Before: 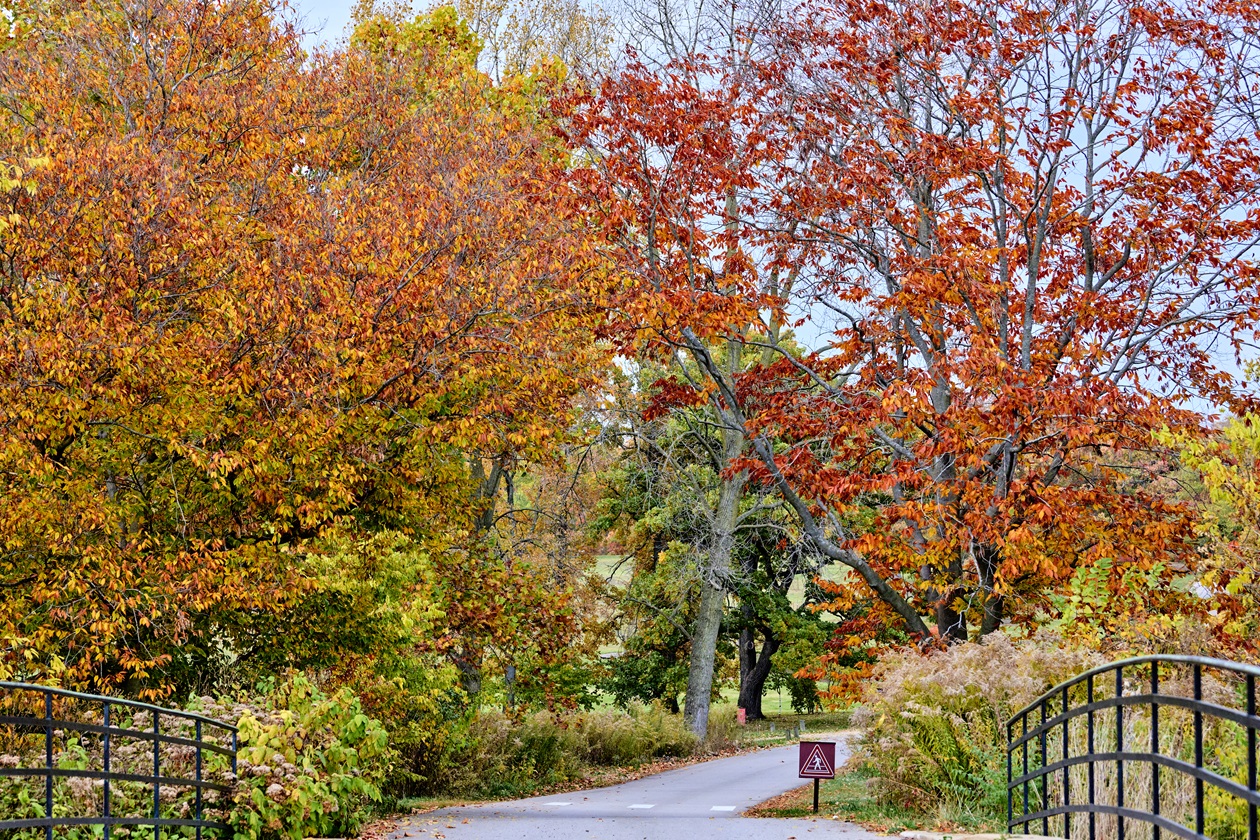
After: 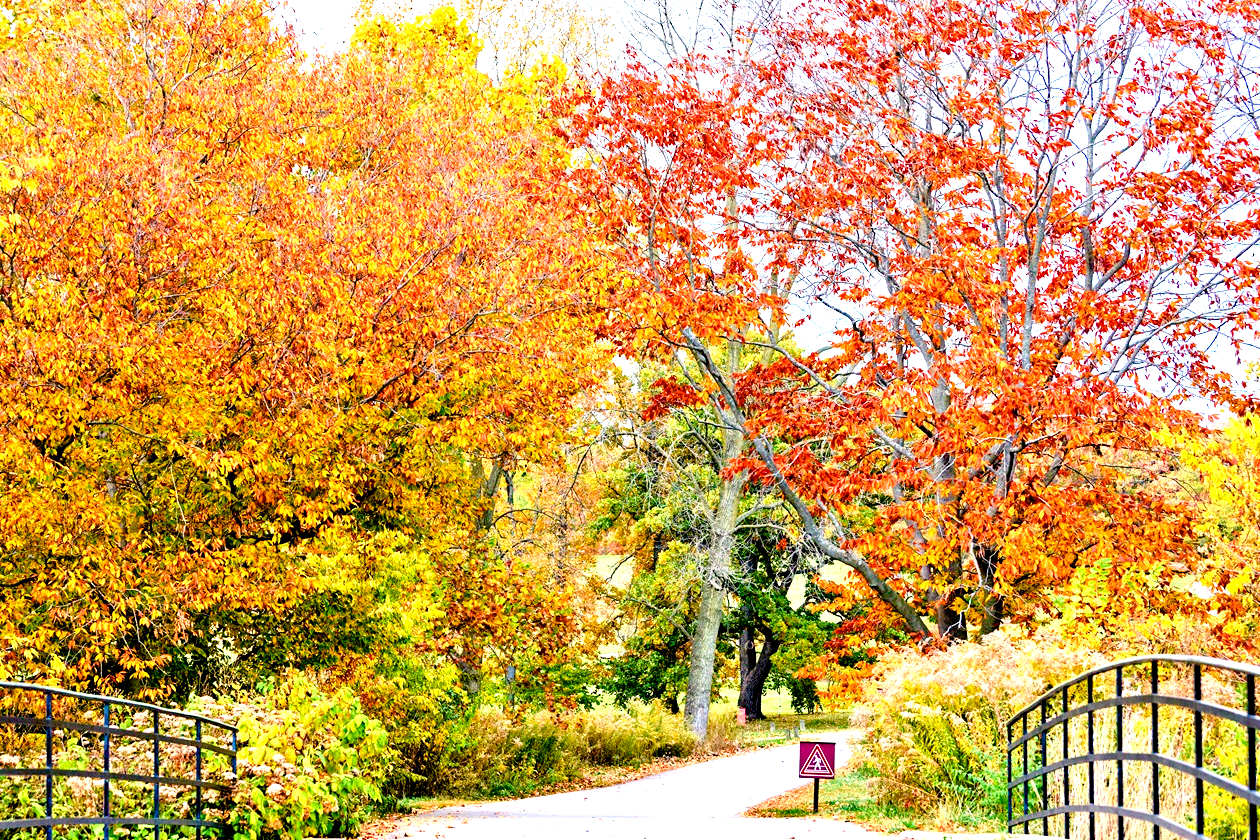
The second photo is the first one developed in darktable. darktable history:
exposure: black level correction 0, exposure 1.4 EV, compensate highlight preservation false
color balance rgb: shadows lift › chroma 3%, shadows lift › hue 280.8°, power › hue 330°, highlights gain › chroma 3%, highlights gain › hue 75.6°, global offset › luminance -1%, perceptual saturation grading › global saturation 20%, perceptual saturation grading › highlights -25%, perceptual saturation grading › shadows 50%, global vibrance 20%
contrast equalizer: octaves 7, y [[0.6 ×6], [0.55 ×6], [0 ×6], [0 ×6], [0 ×6]], mix -0.3
